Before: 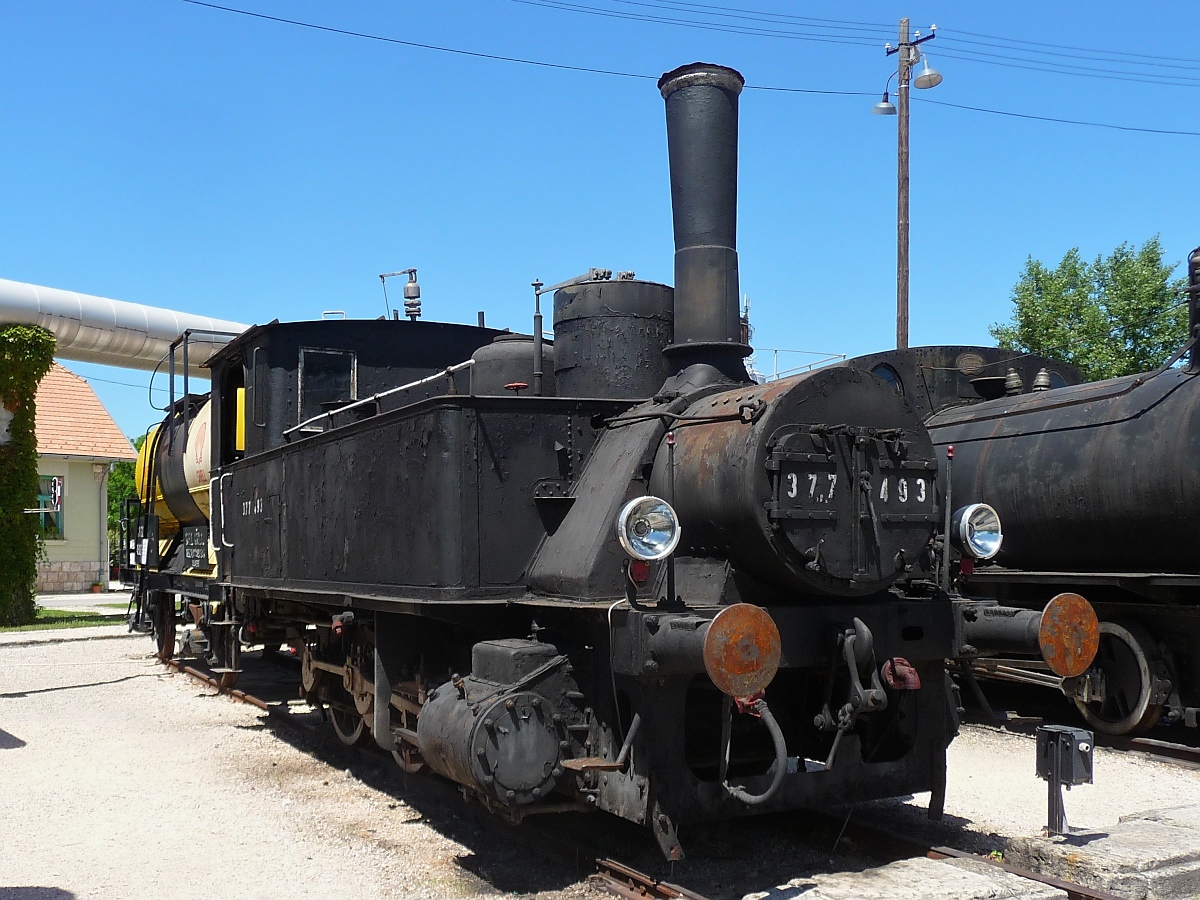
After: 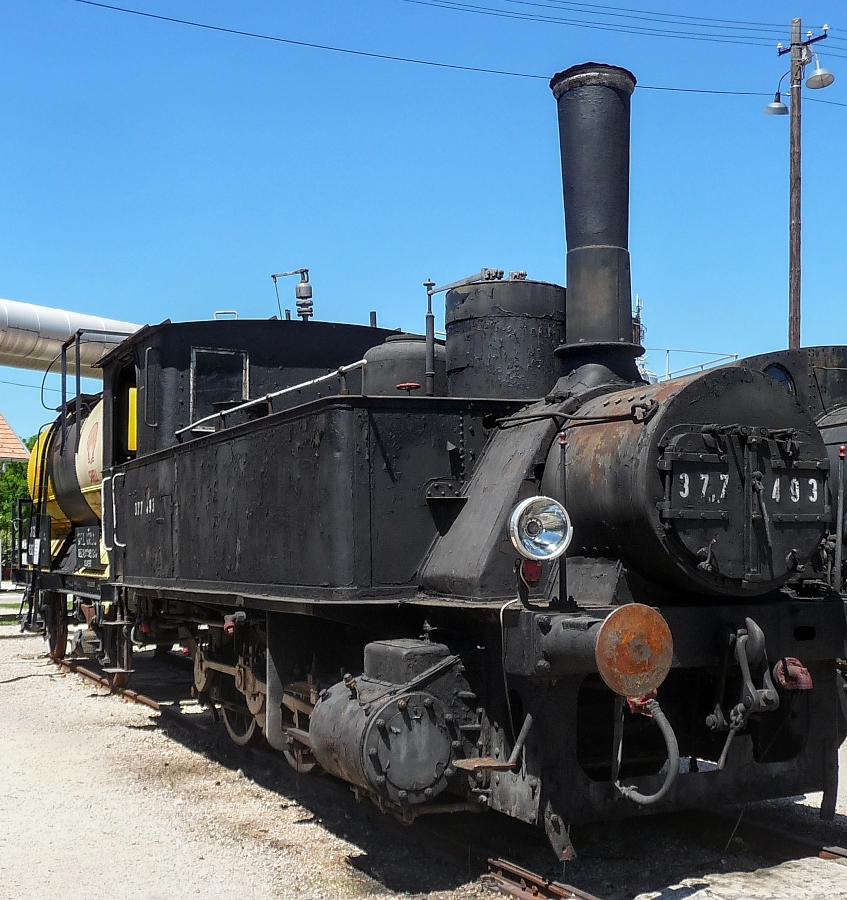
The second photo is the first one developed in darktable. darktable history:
local contrast: detail 130%
crop and rotate: left 9.072%, right 20.282%
